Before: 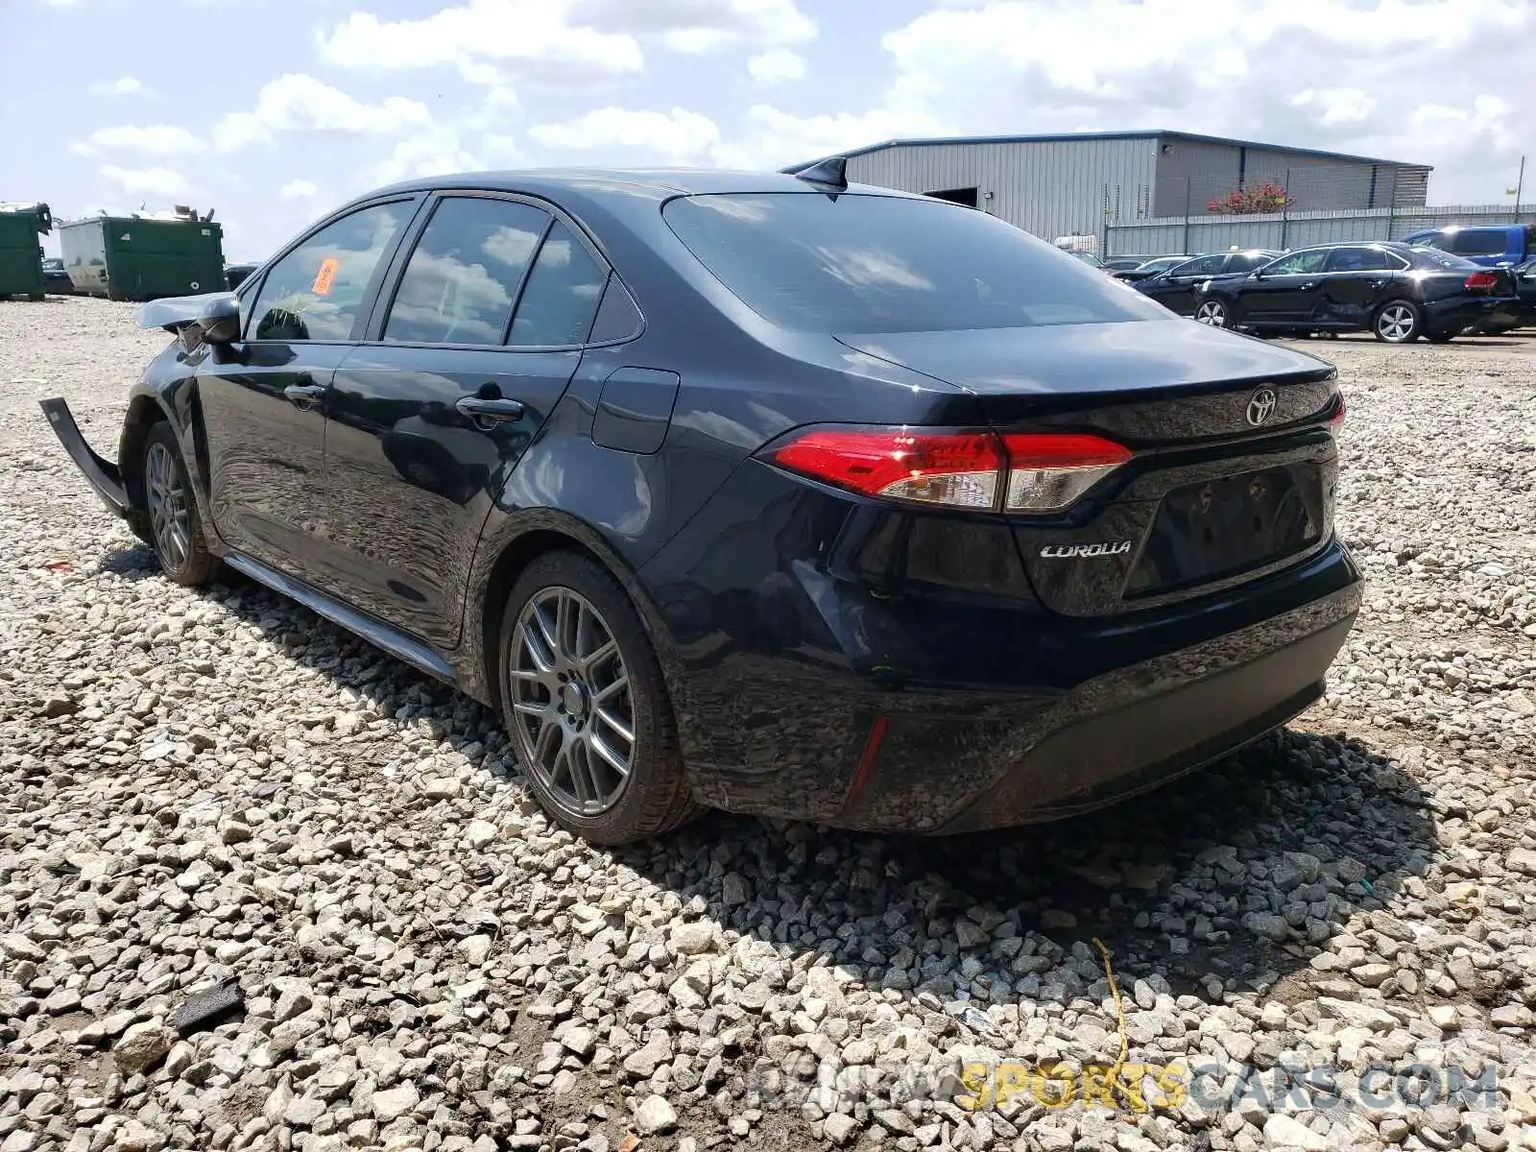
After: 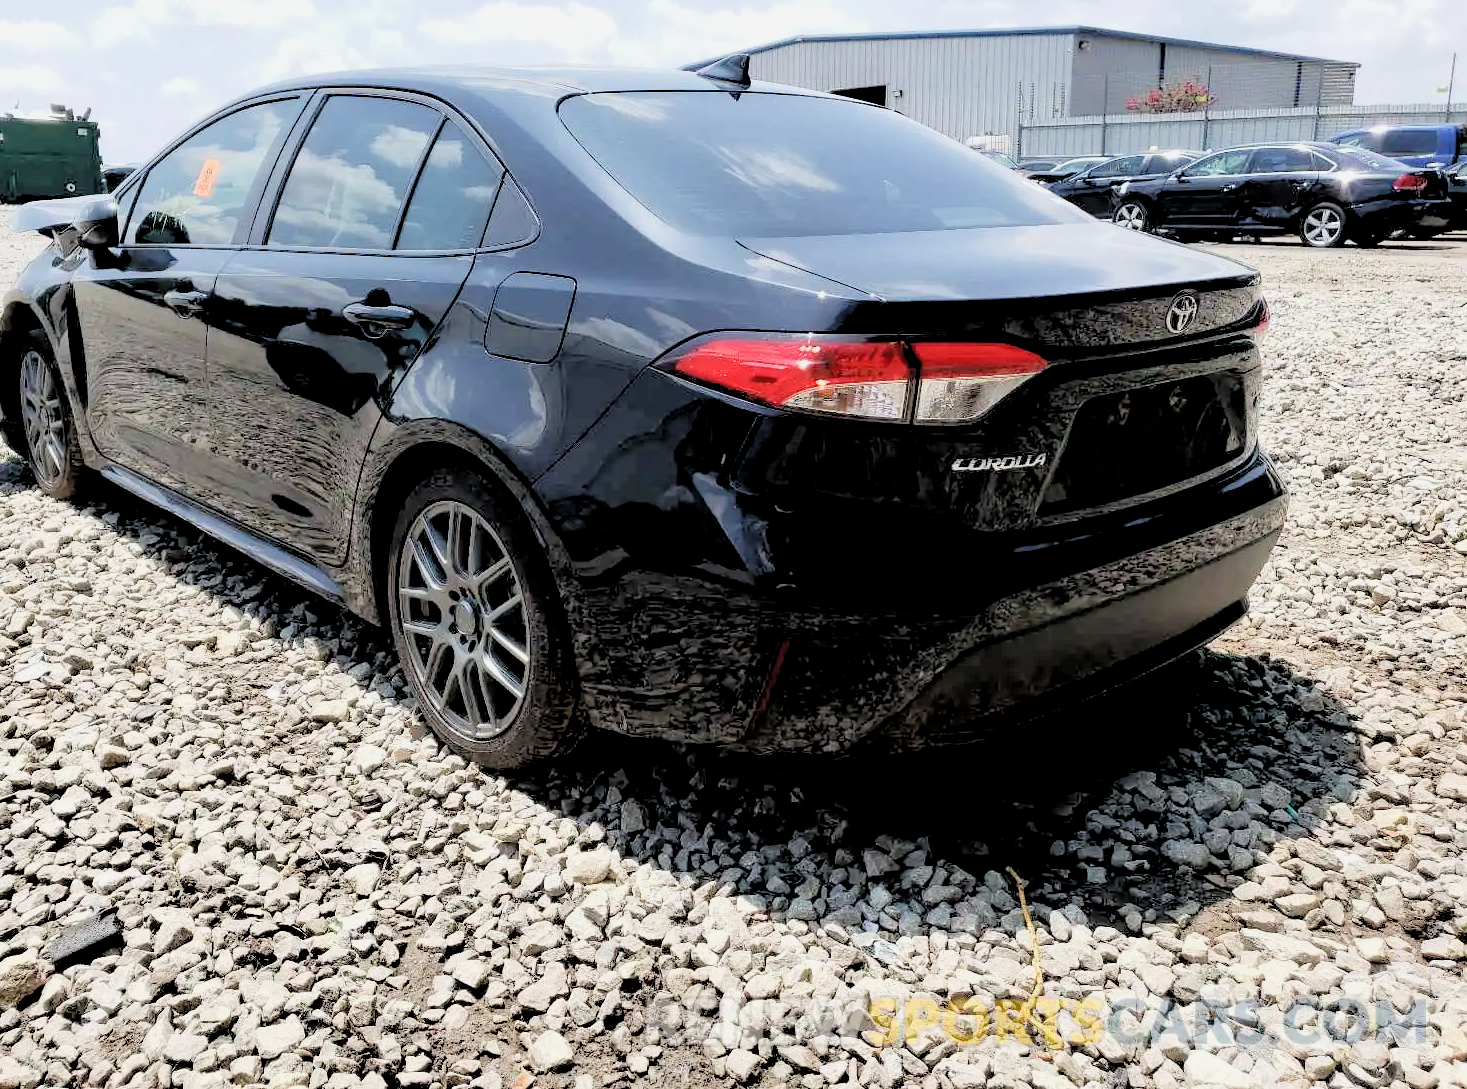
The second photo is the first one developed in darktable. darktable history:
exposure: black level correction 0, exposure 1.2 EV, compensate exposure bias true, compensate highlight preservation false
filmic rgb: black relative exposure -6.59 EV, white relative exposure 4.71 EV, hardness 3.13, contrast 0.805
rgb levels: levels [[0.034, 0.472, 0.904], [0, 0.5, 1], [0, 0.5, 1]]
crop and rotate: left 8.262%, top 9.226%
